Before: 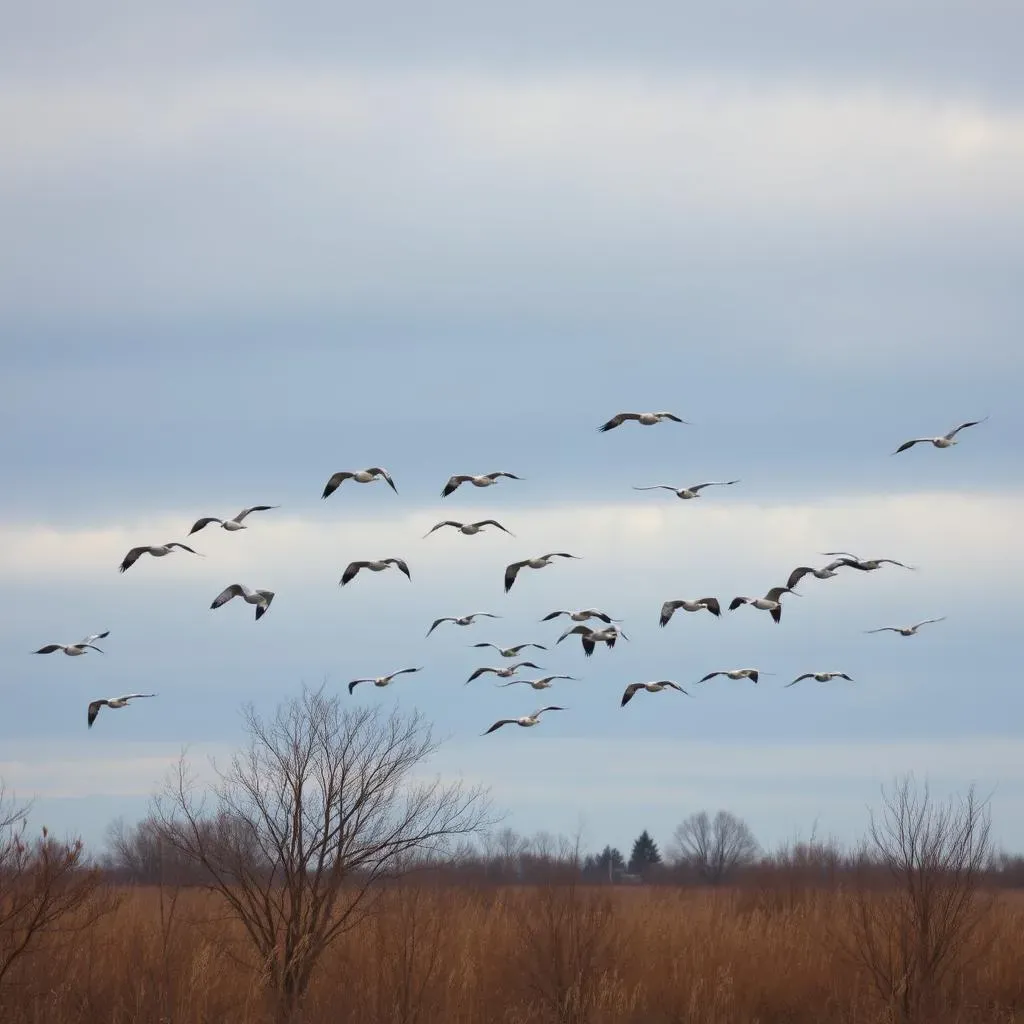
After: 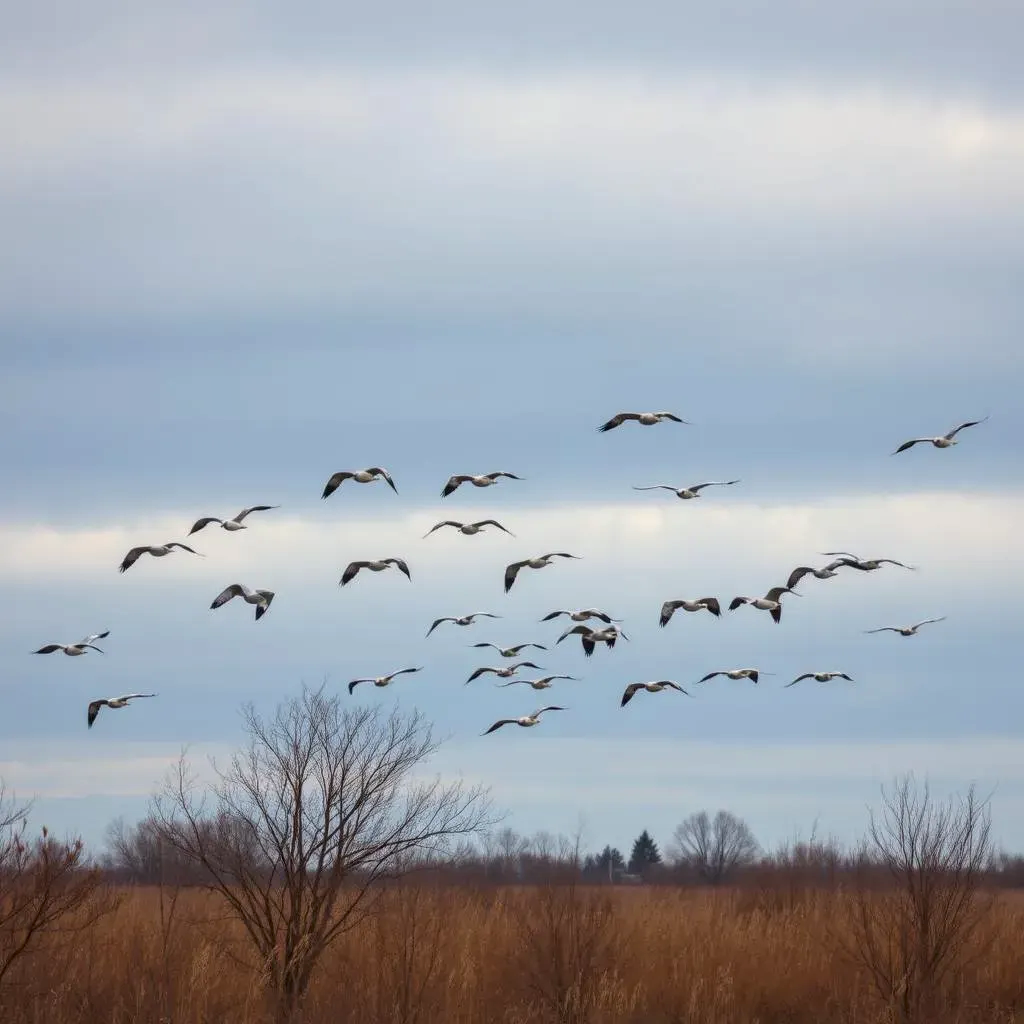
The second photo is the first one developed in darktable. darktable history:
local contrast: detail 130%
color balance: output saturation 110%
